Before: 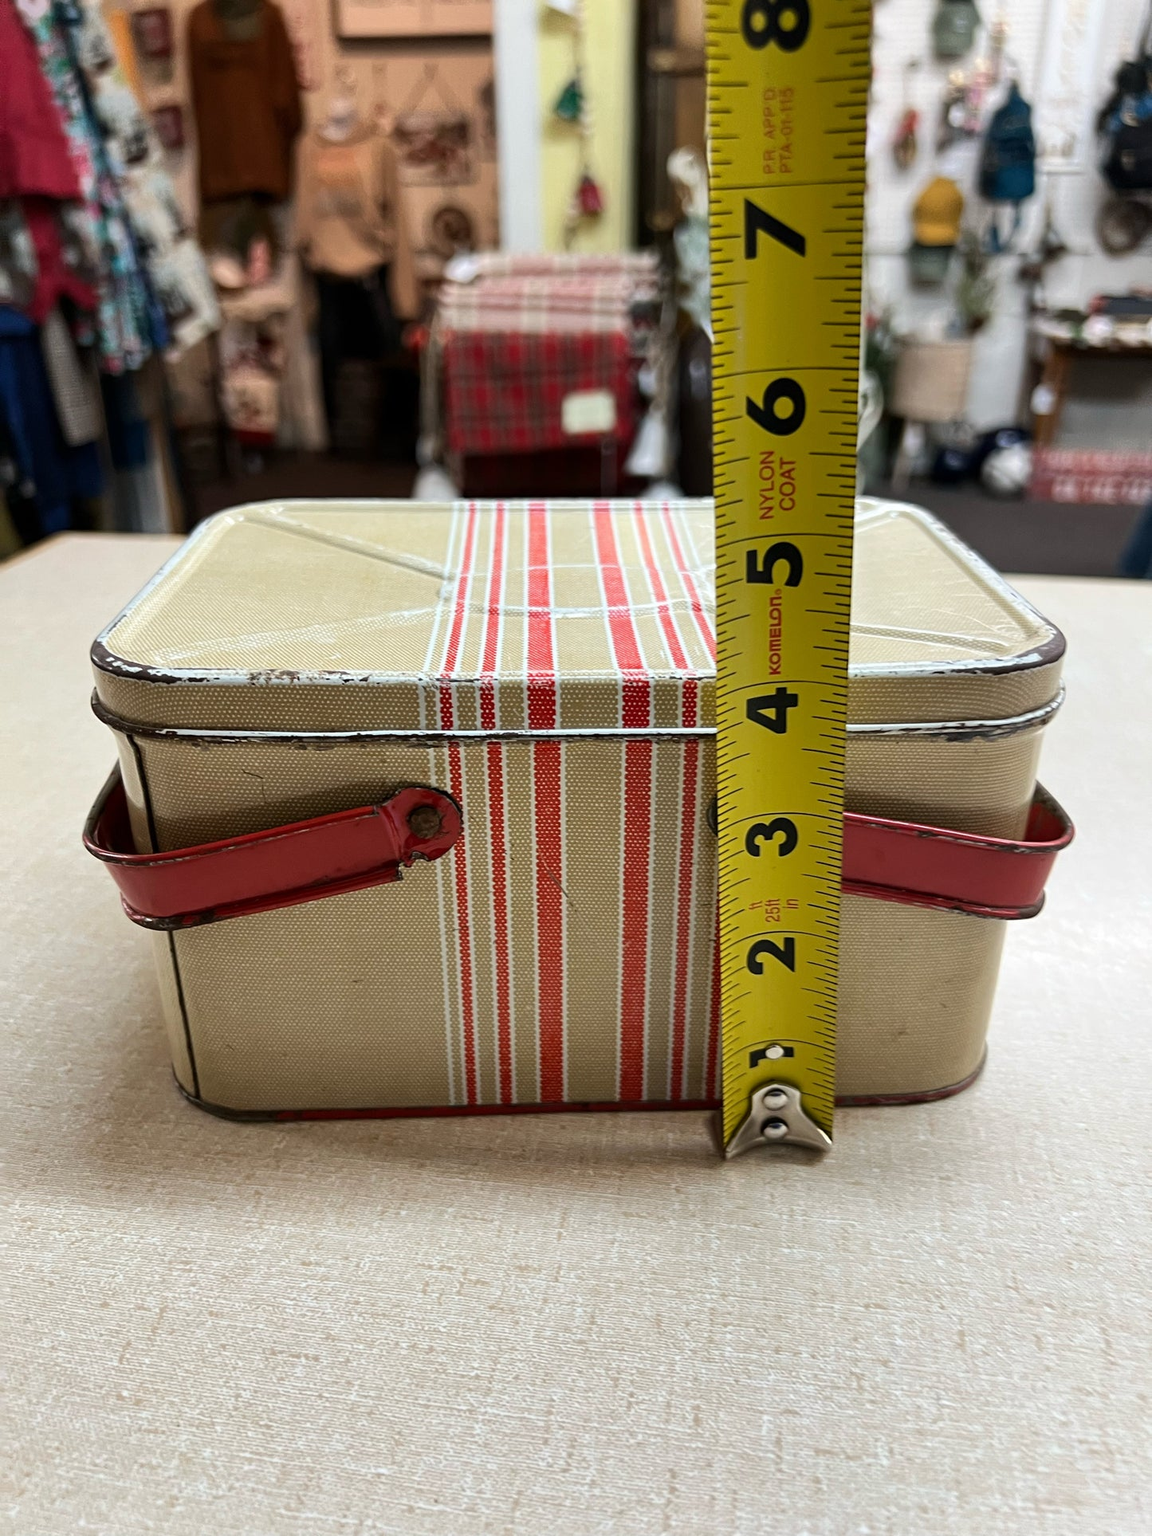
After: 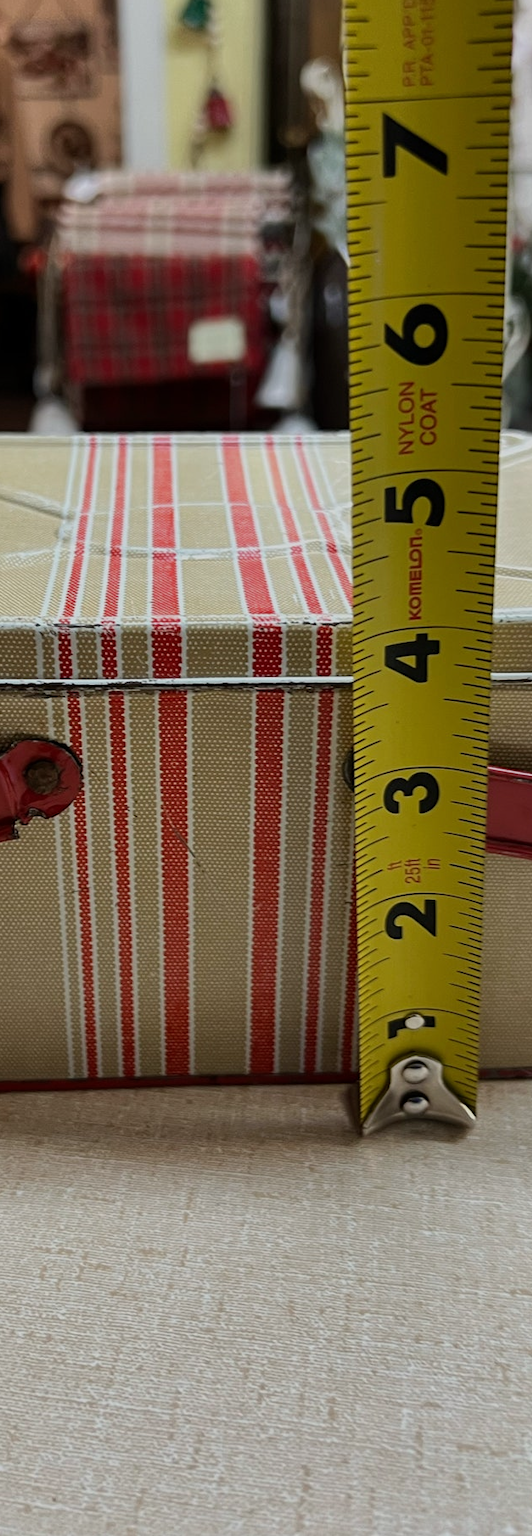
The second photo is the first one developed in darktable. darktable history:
crop: left 33.452%, top 6.025%, right 23.155%
exposure: exposure -0.582 EV, compensate highlight preservation false
